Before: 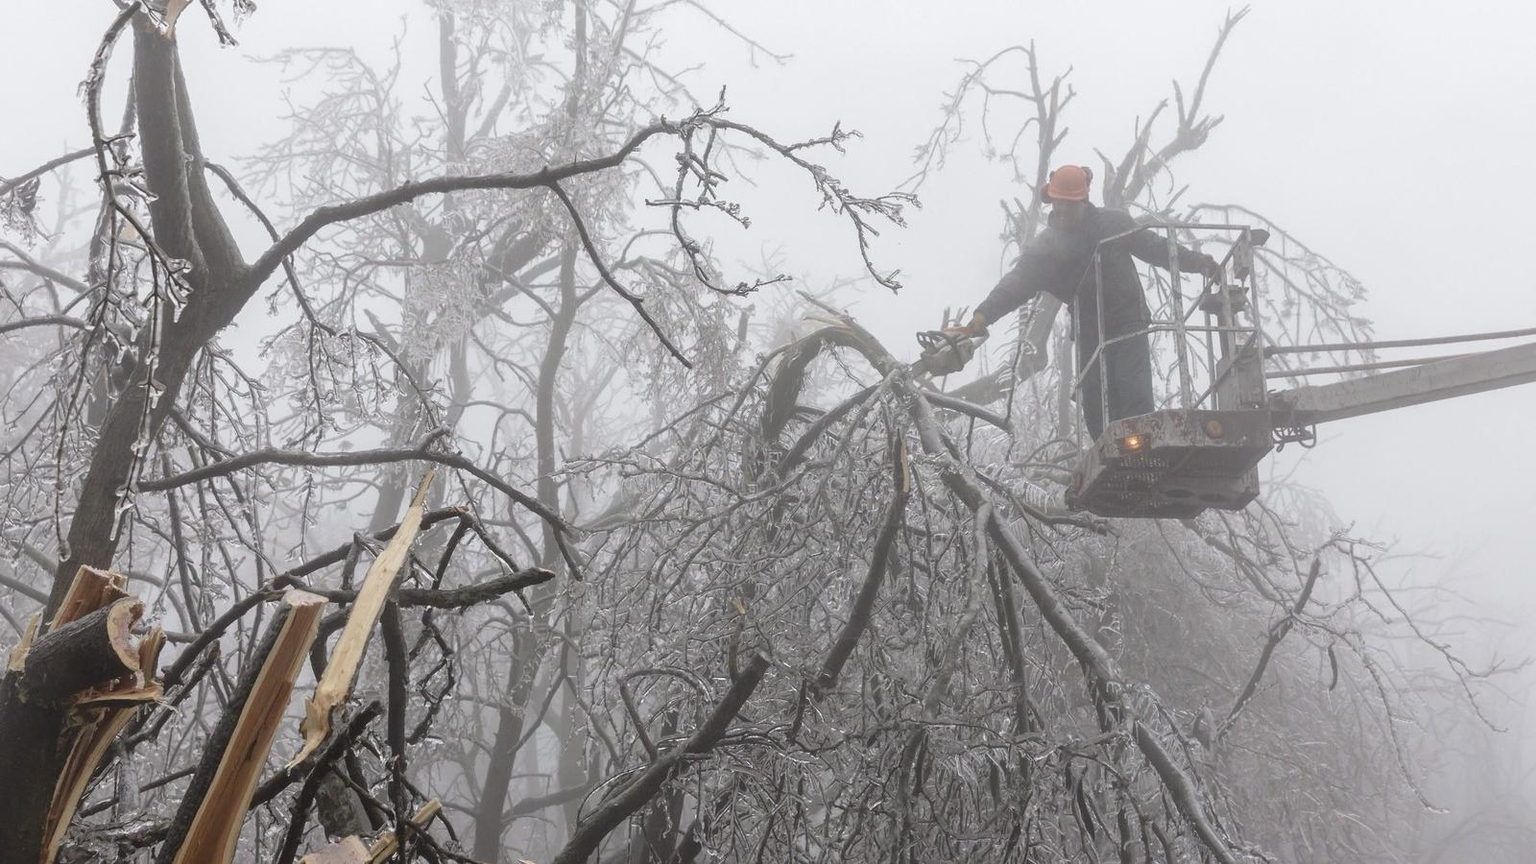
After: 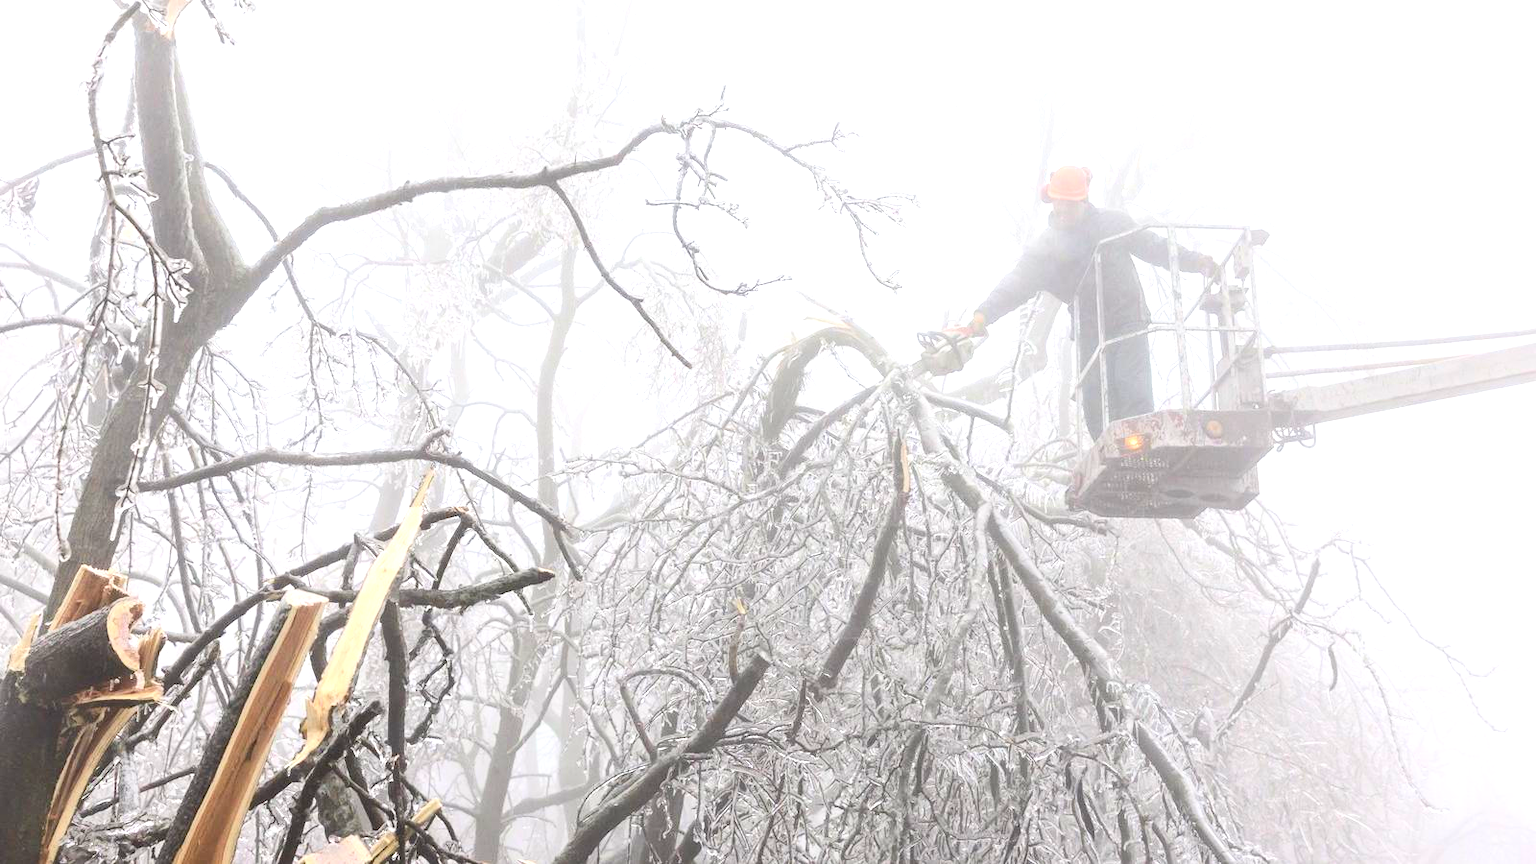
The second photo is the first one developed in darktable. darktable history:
exposure: black level correction 0, exposure 1.2 EV, compensate highlight preservation false
contrast brightness saturation: contrast 0.198, brightness 0.165, saturation 0.223
